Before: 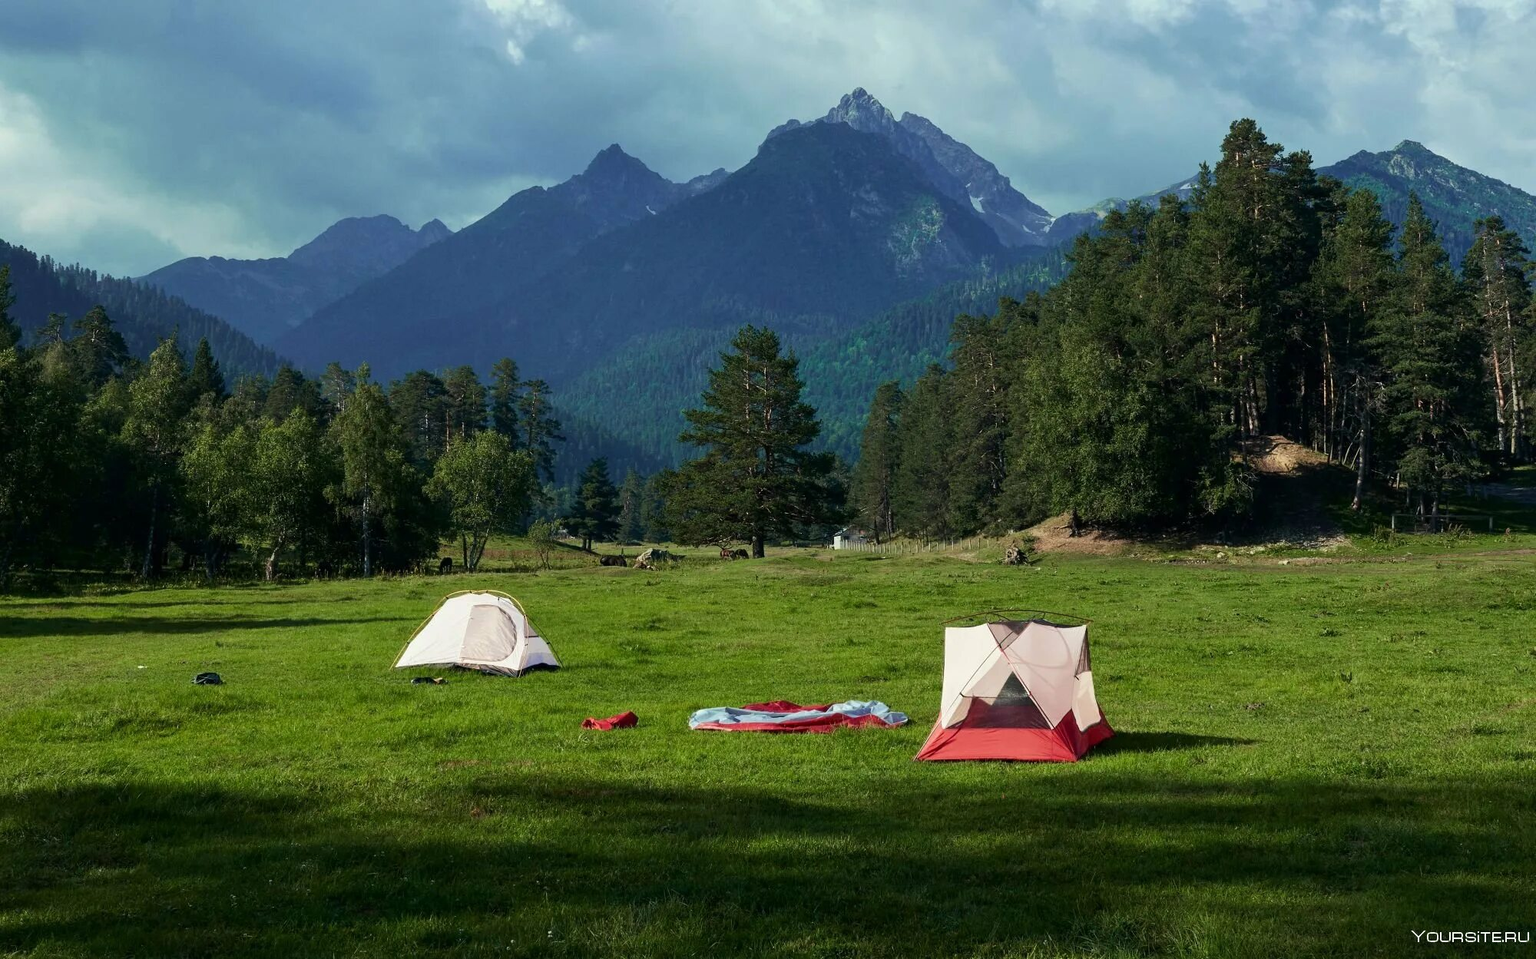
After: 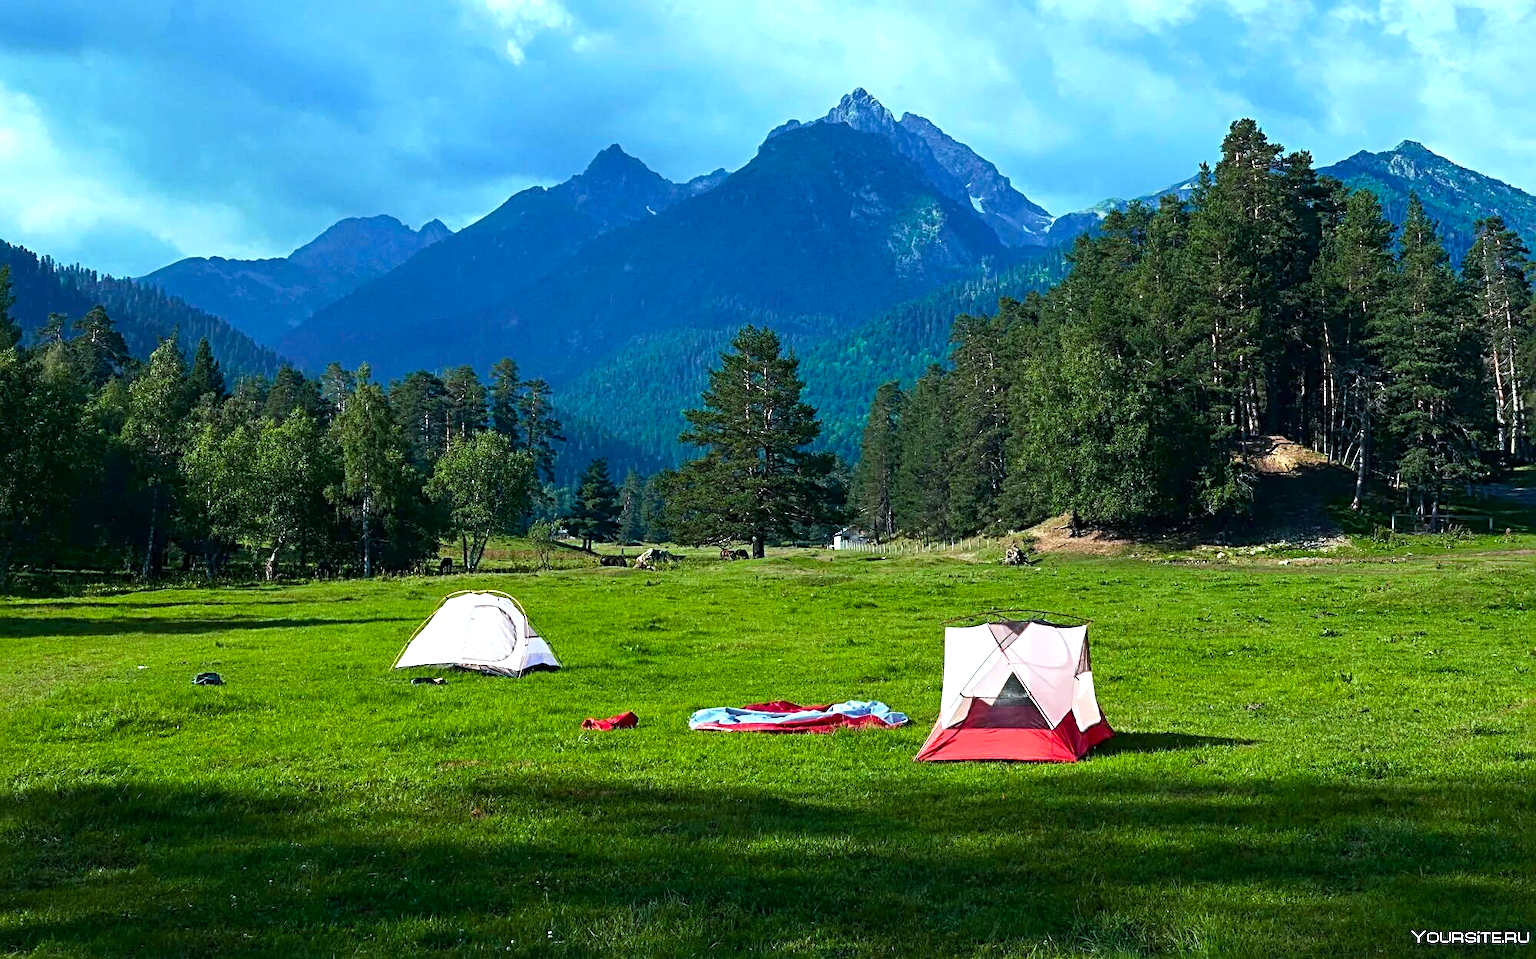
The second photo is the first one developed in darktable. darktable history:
exposure: black level correction 0, exposure 0.694 EV, compensate highlight preservation false
color calibration: x 0.369, y 0.382, temperature 4314.81 K
sharpen: radius 3.955
color balance rgb: power › hue 314.11°, highlights gain › chroma 0.146%, highlights gain › hue 330.45°, linear chroma grading › global chroma 14.824%, perceptual saturation grading › global saturation 19.388%, global vibrance 5.883%
contrast brightness saturation: saturation -0.048
